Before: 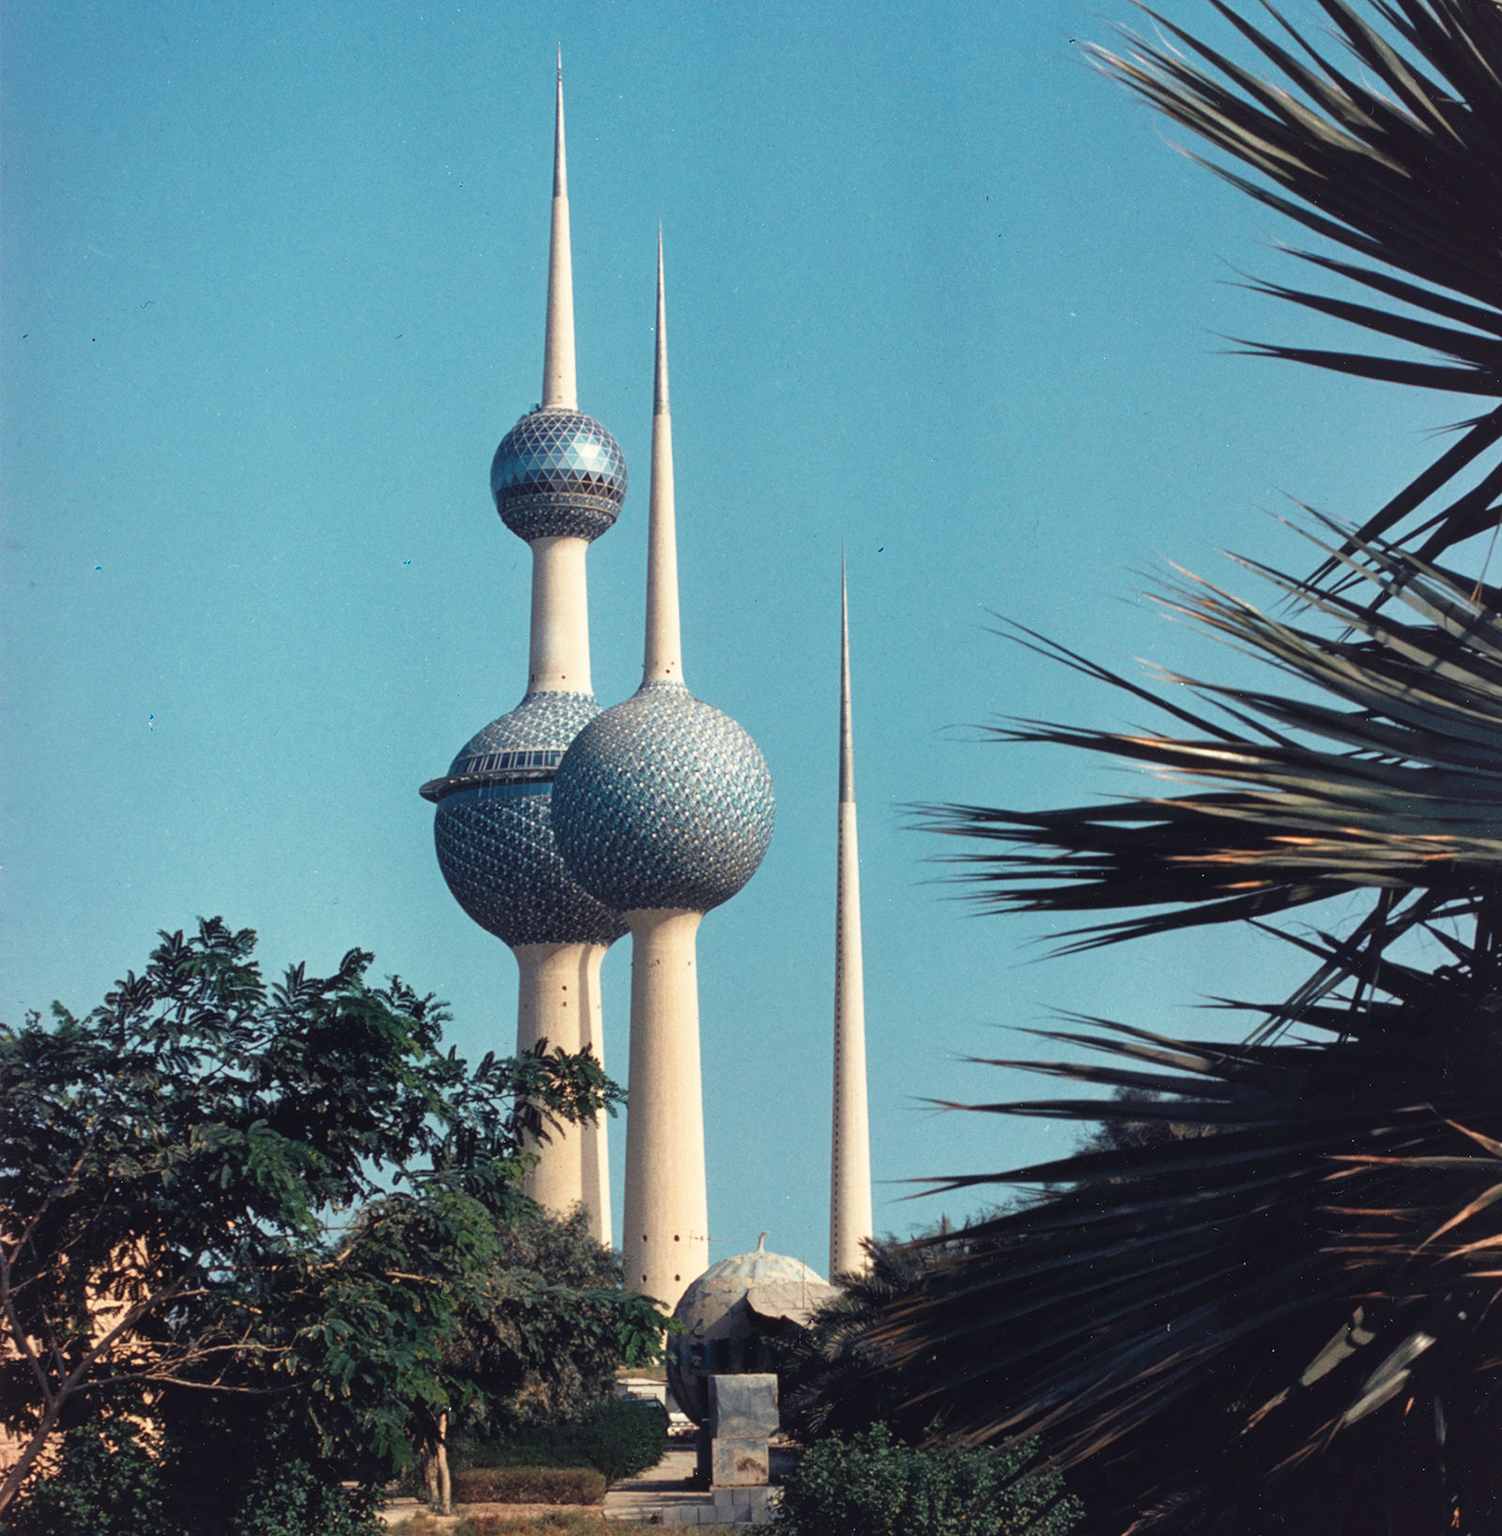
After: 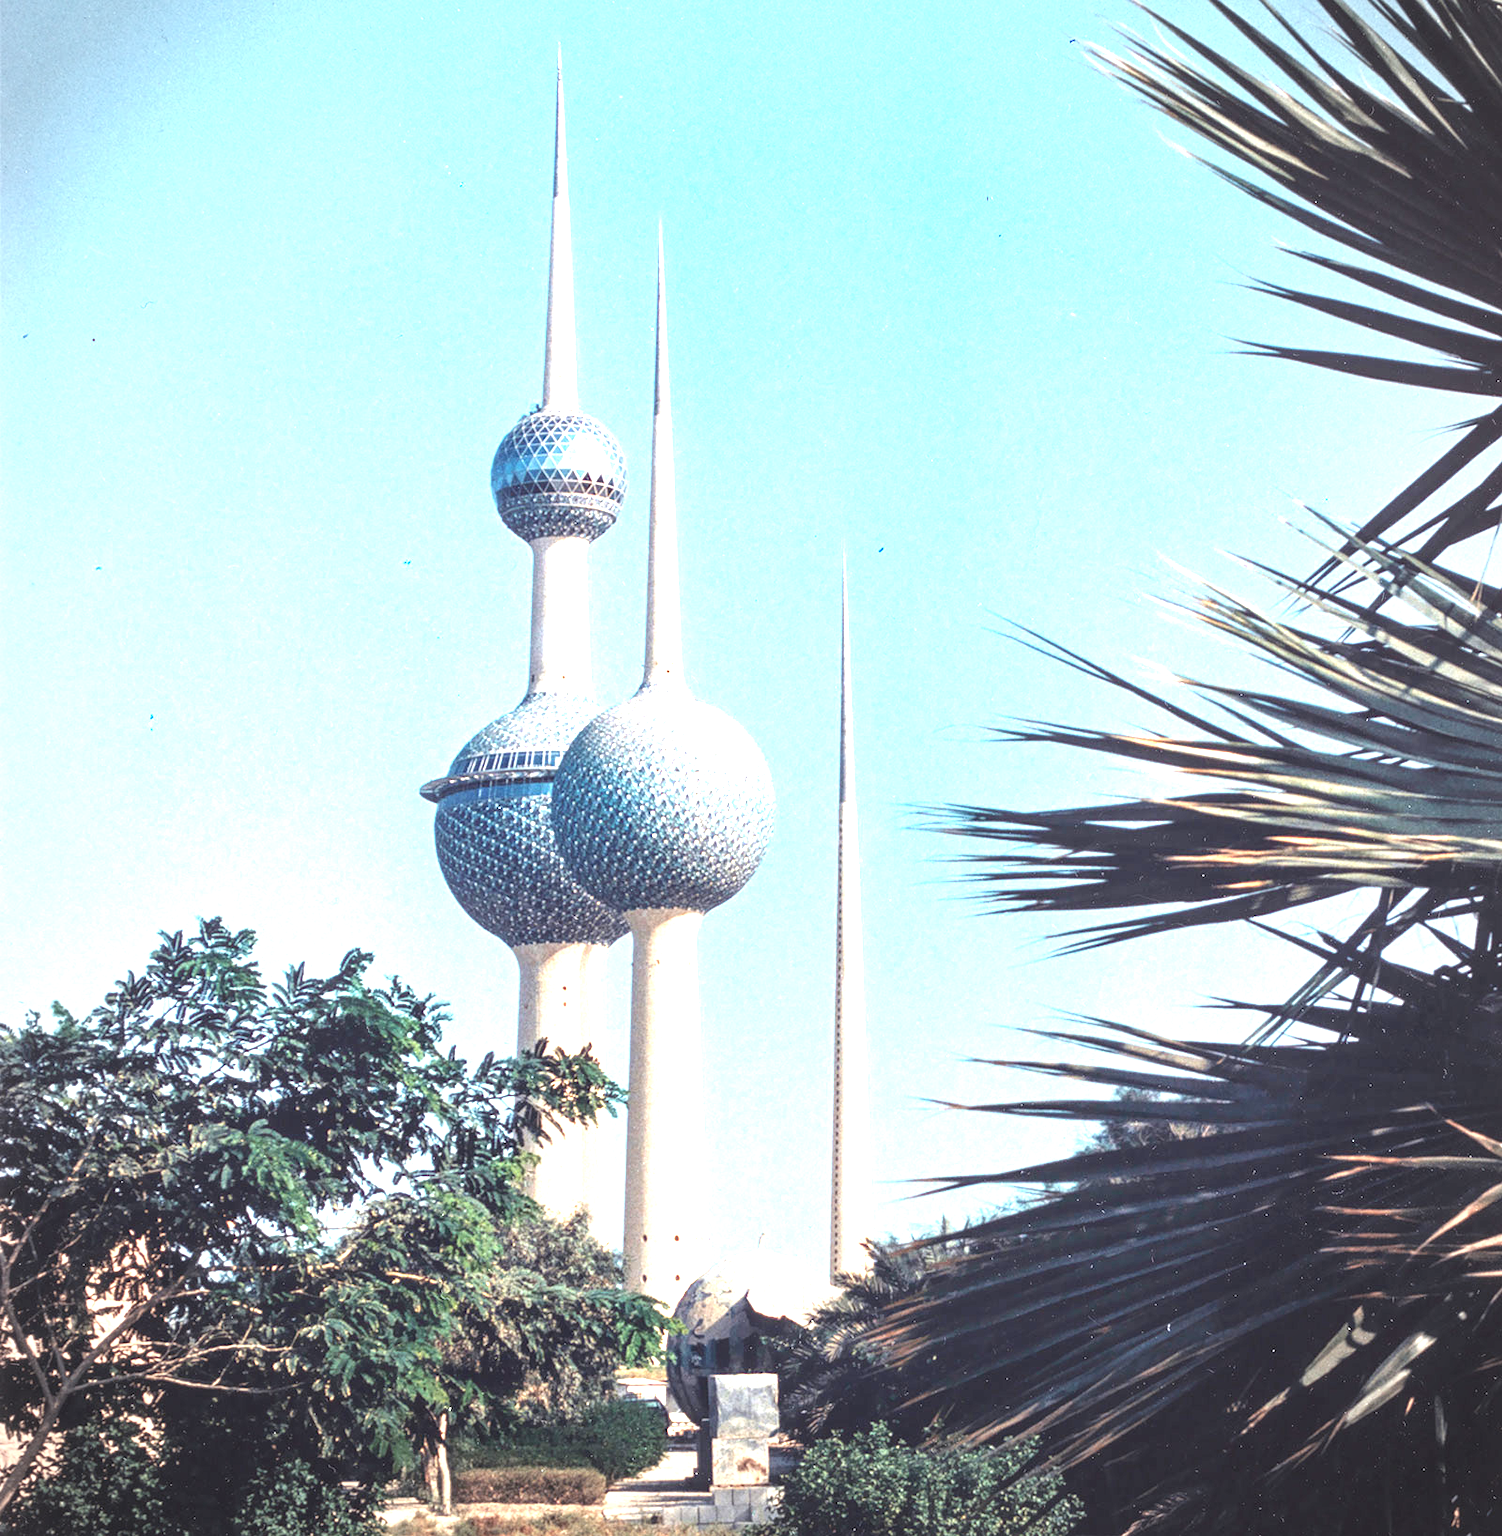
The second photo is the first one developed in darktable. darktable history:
exposure: black level correction 0, exposure 2.088 EV, compensate exposure bias true, compensate highlight preservation false
local contrast: detail 130%
vignetting: automatic ratio true
